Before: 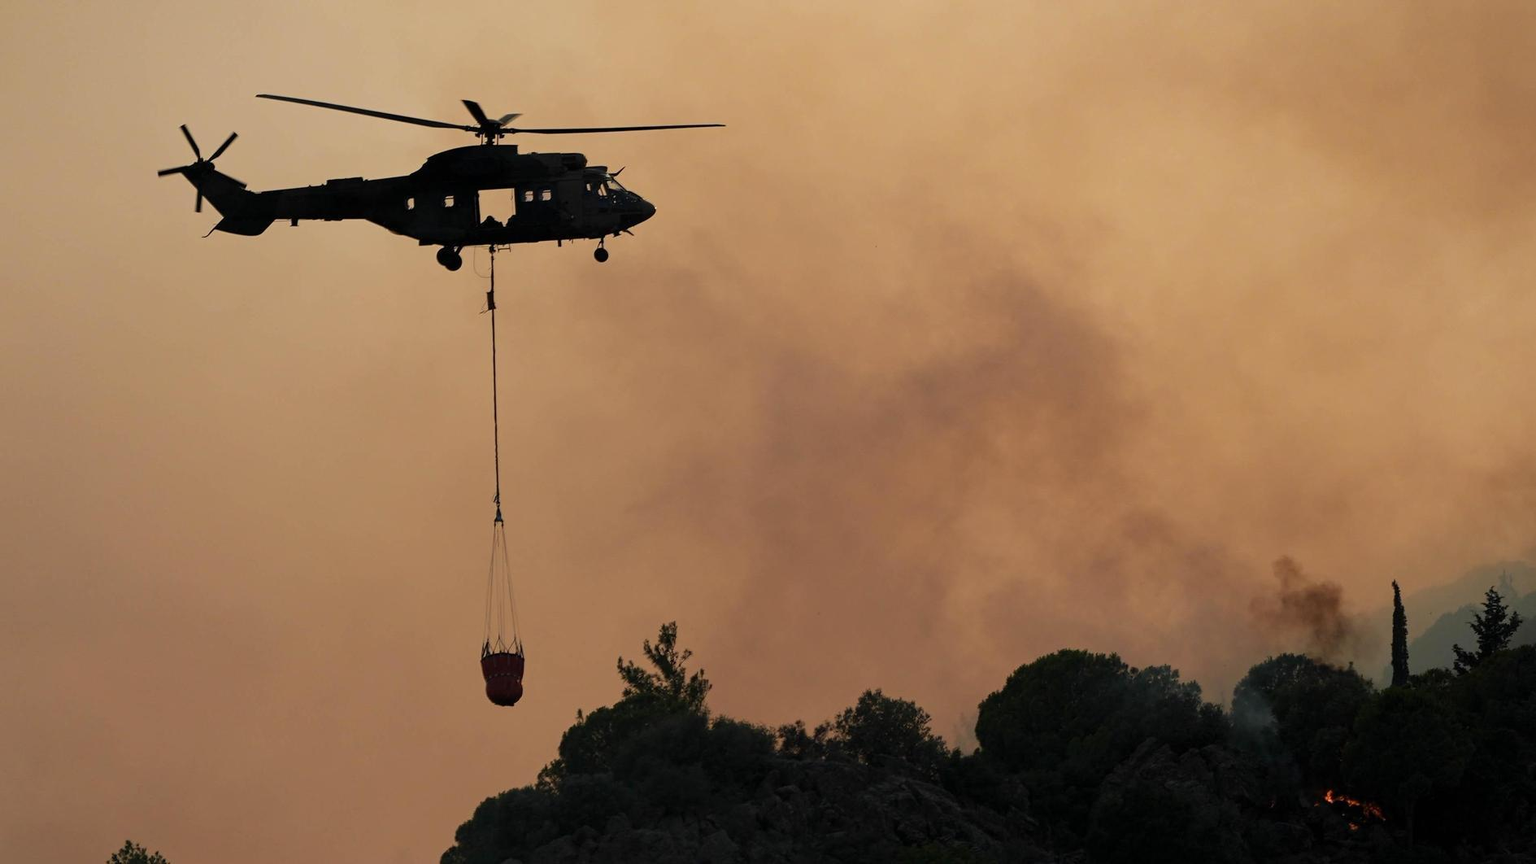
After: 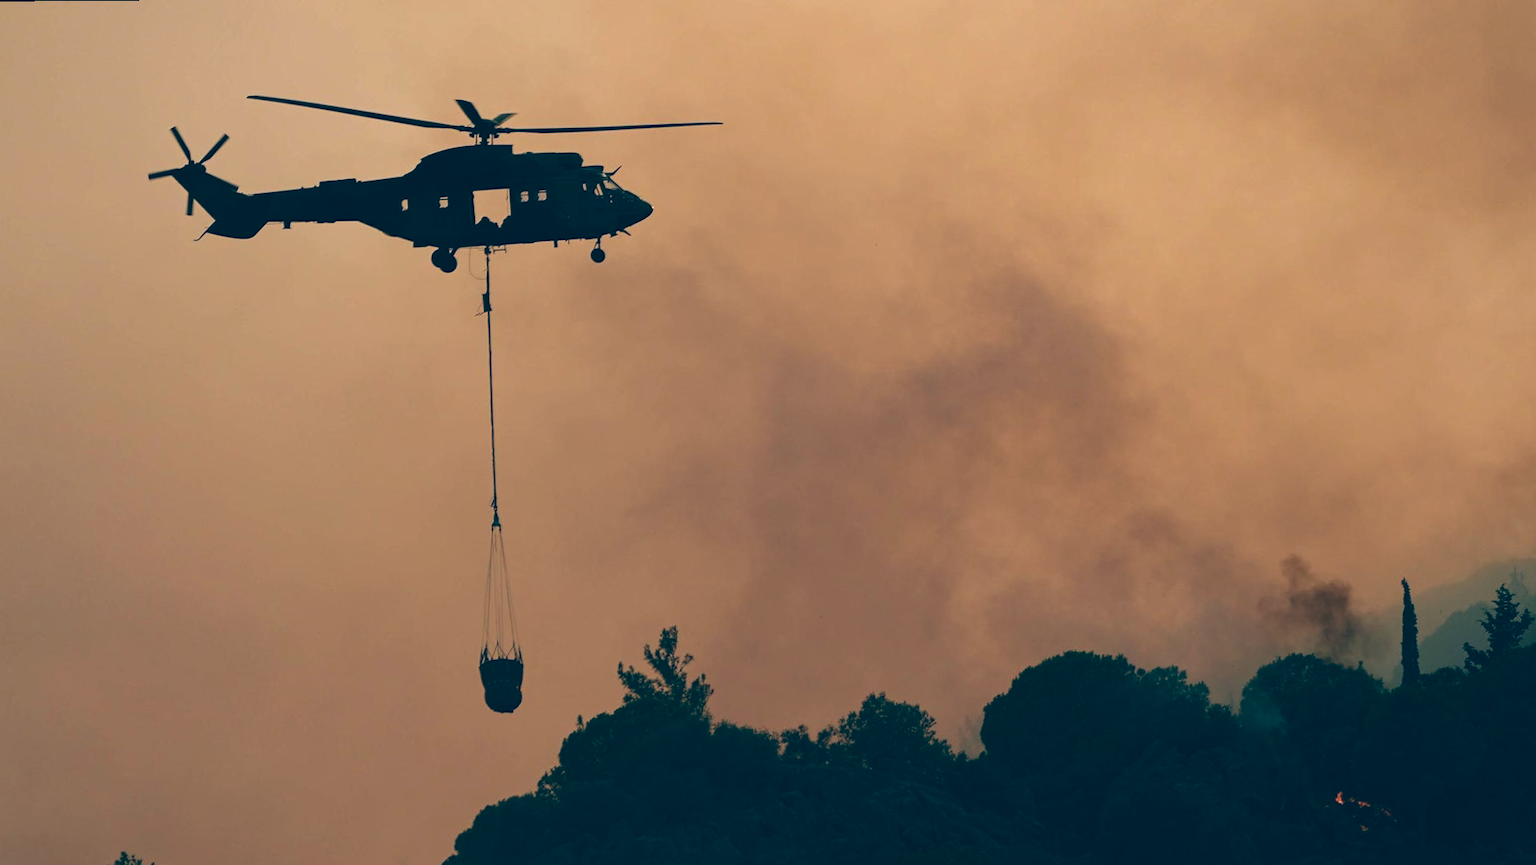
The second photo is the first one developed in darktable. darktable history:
rotate and perspective: rotation -0.45°, automatic cropping original format, crop left 0.008, crop right 0.992, crop top 0.012, crop bottom 0.988
contrast brightness saturation: contrast 0.03, brightness -0.04
color balance: lift [1.006, 0.985, 1.002, 1.015], gamma [1, 0.953, 1.008, 1.047], gain [1.076, 1.13, 1.004, 0.87]
